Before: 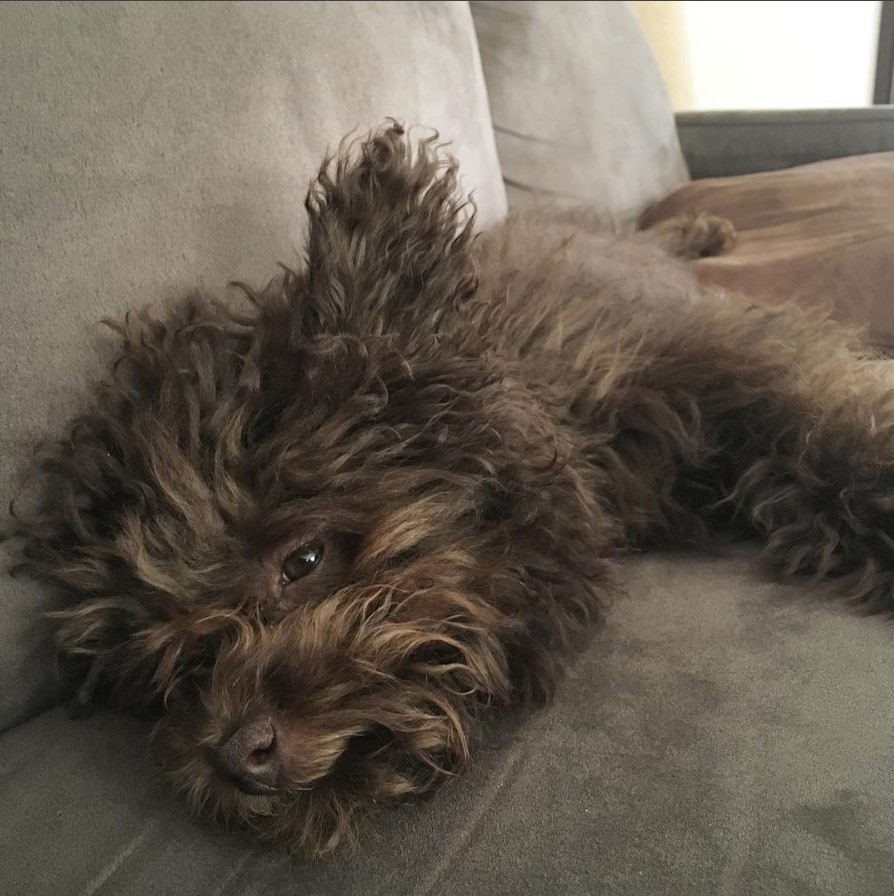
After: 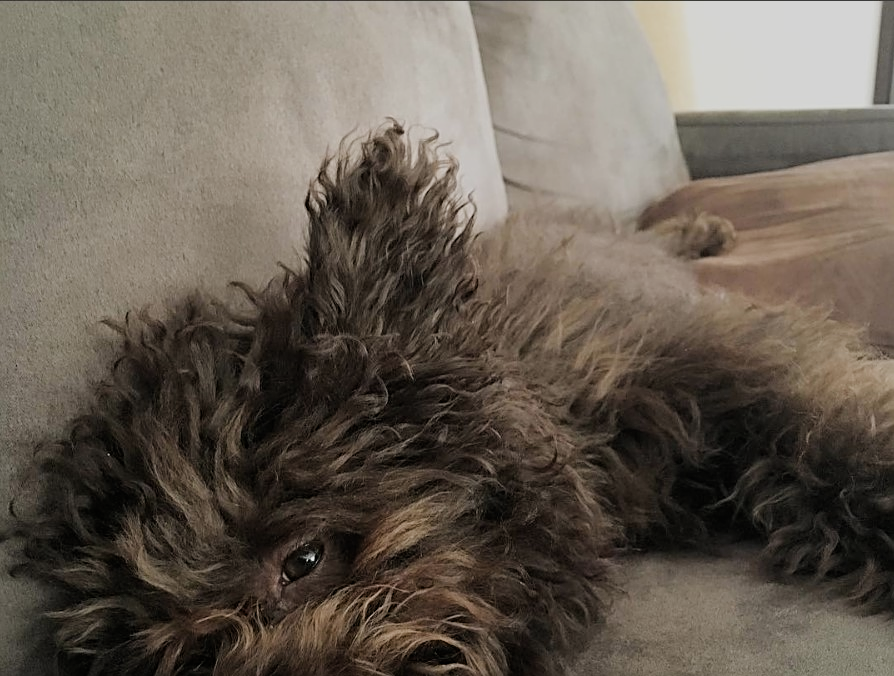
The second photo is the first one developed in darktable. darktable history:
filmic rgb: black relative exposure -7.65 EV, white relative exposure 4.56 EV, hardness 3.61
sharpen: on, module defaults
crop: bottom 24.484%
